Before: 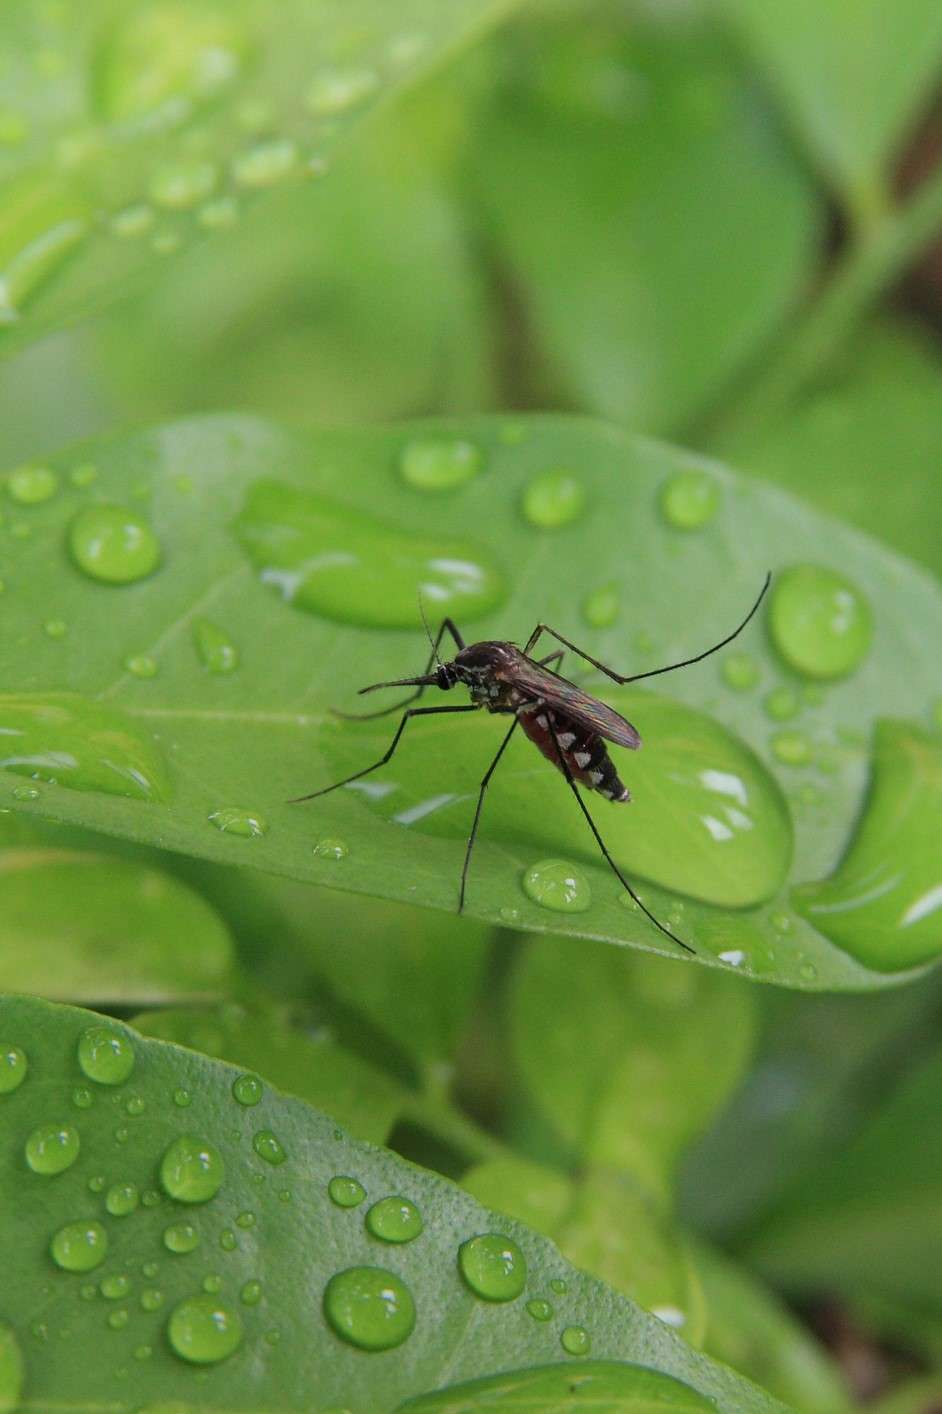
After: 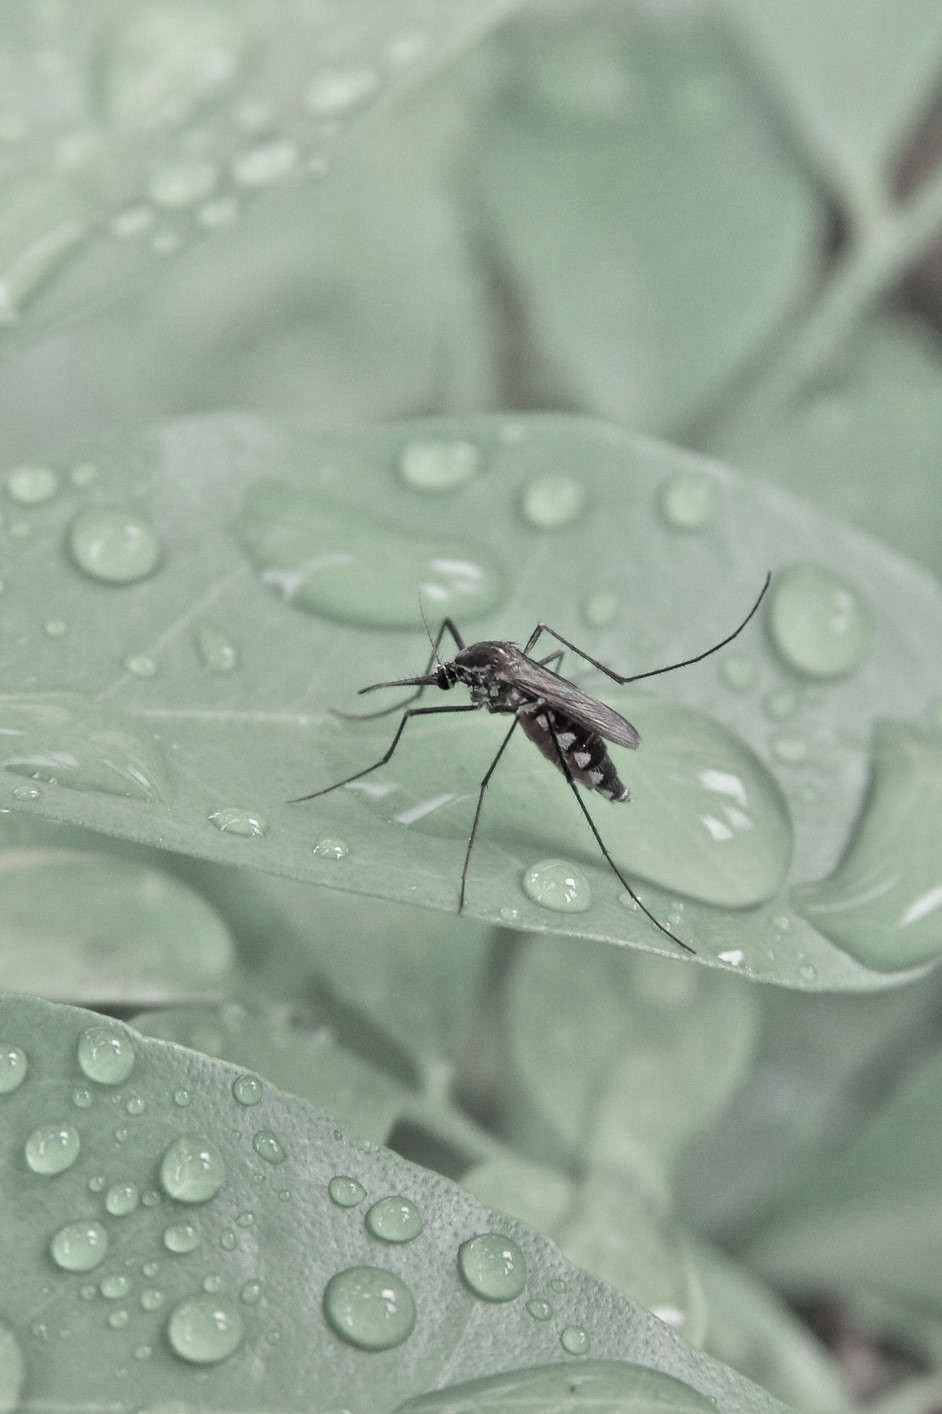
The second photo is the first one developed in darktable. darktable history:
tone equalizer: -7 EV 0.15 EV, -6 EV 0.6 EV, -5 EV 1.15 EV, -4 EV 1.33 EV, -3 EV 1.15 EV, -2 EV 0.6 EV, -1 EV 0.15 EV, mask exposure compensation -0.5 EV
color contrast: green-magenta contrast 0.3, blue-yellow contrast 0.15
